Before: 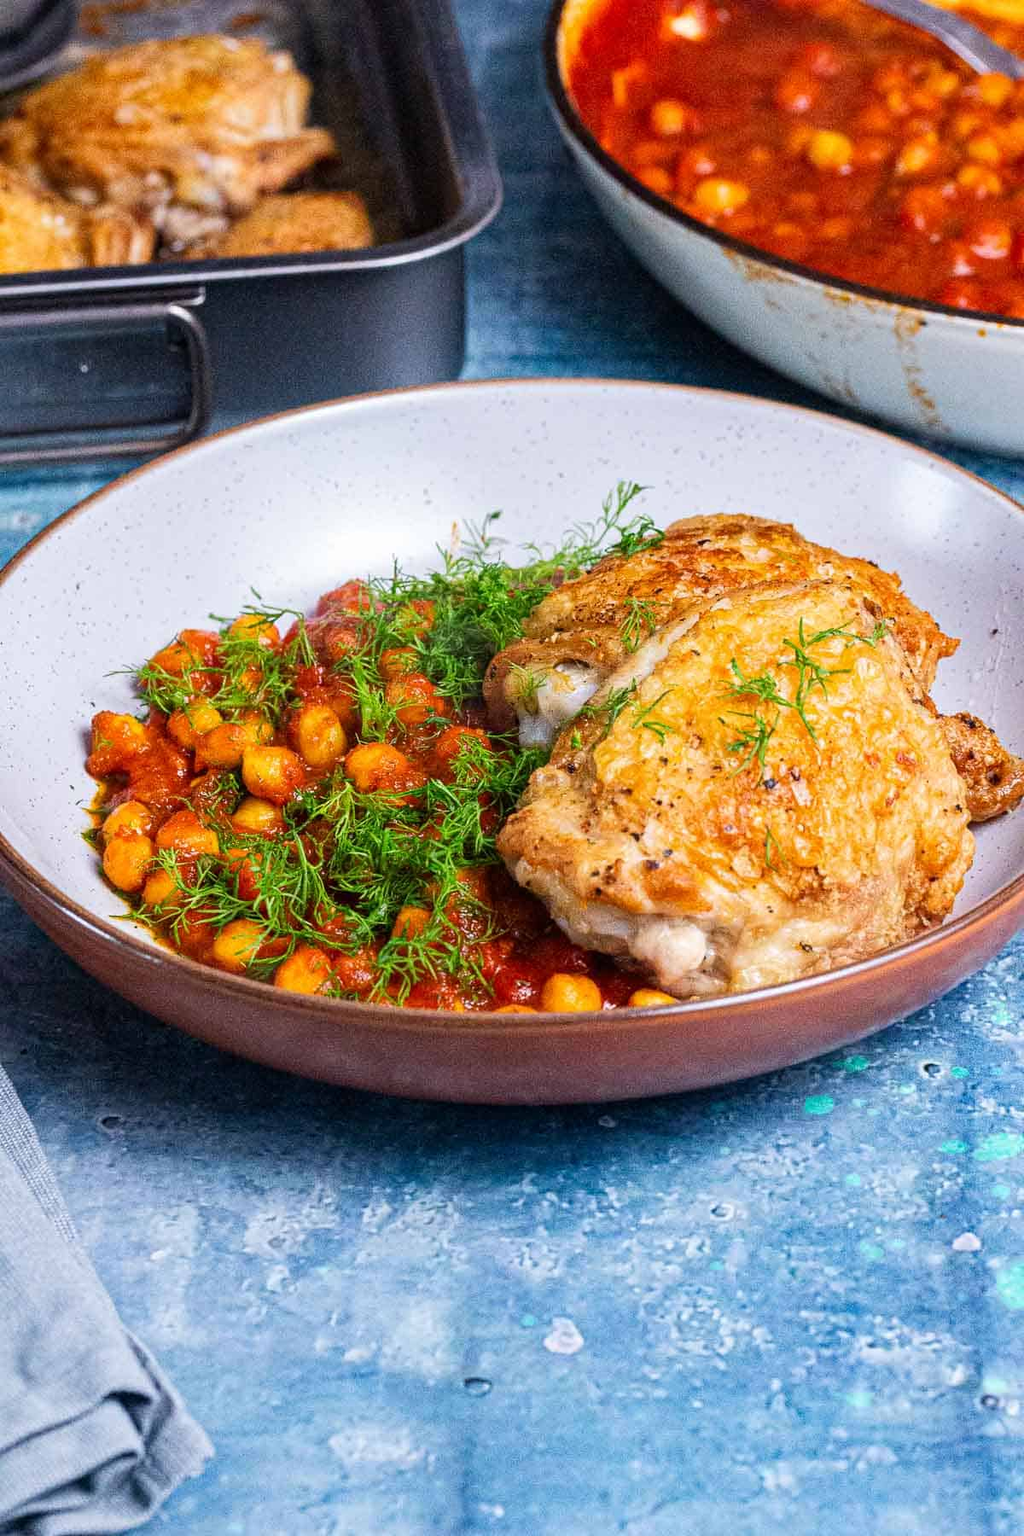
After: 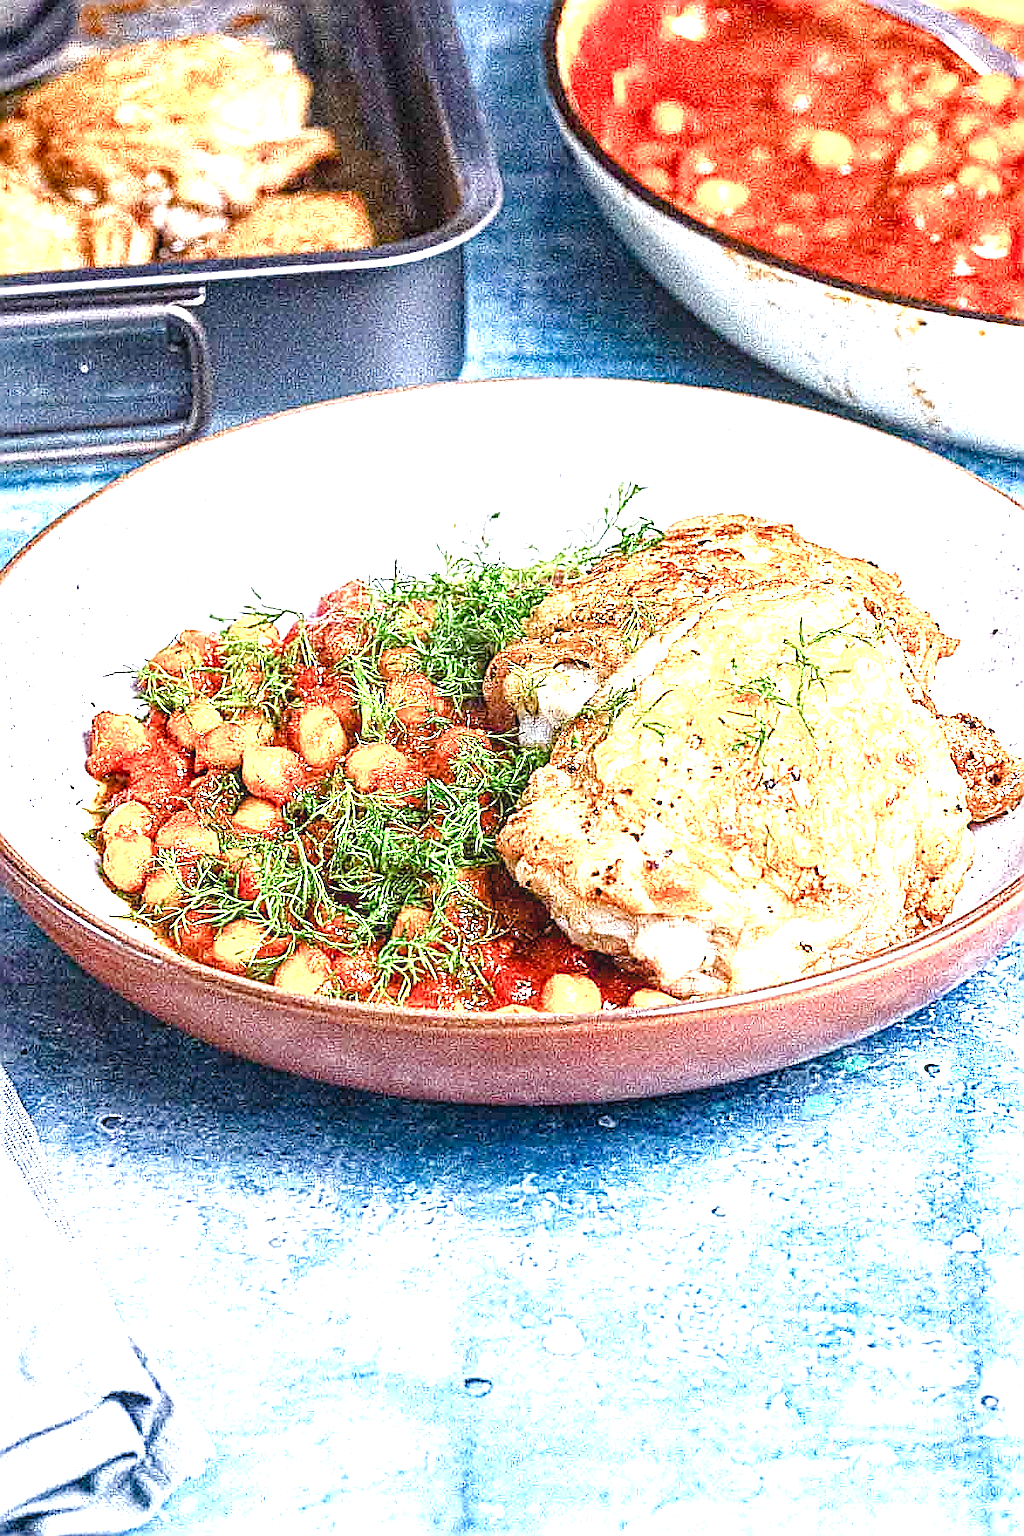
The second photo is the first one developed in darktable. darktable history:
exposure: black level correction 0, exposure 1.625 EV, compensate exposure bias true, compensate highlight preservation false
local contrast: on, module defaults
color balance rgb: perceptual saturation grading › global saturation 20%, perceptual saturation grading › highlights -50%, perceptual saturation grading › shadows 30%
sharpen: amount 2
